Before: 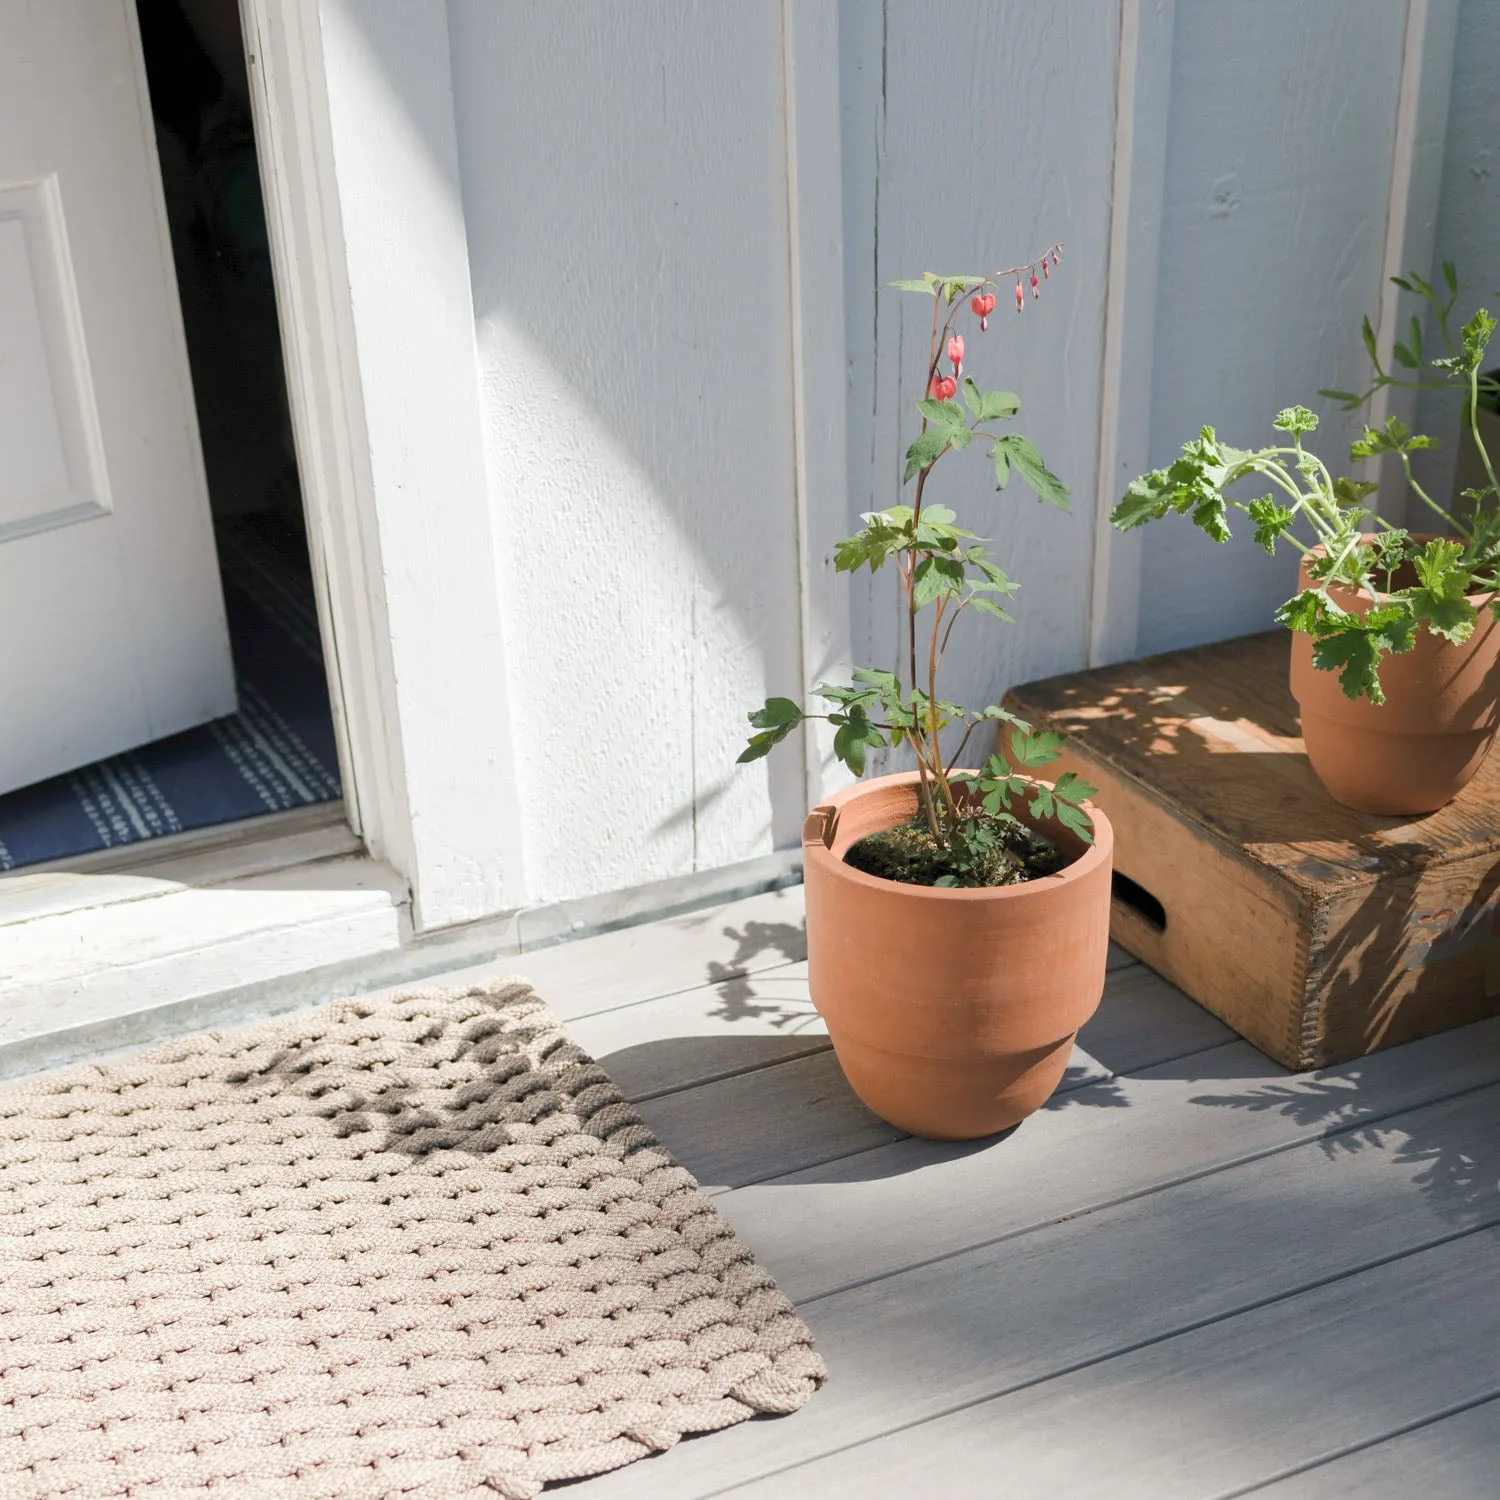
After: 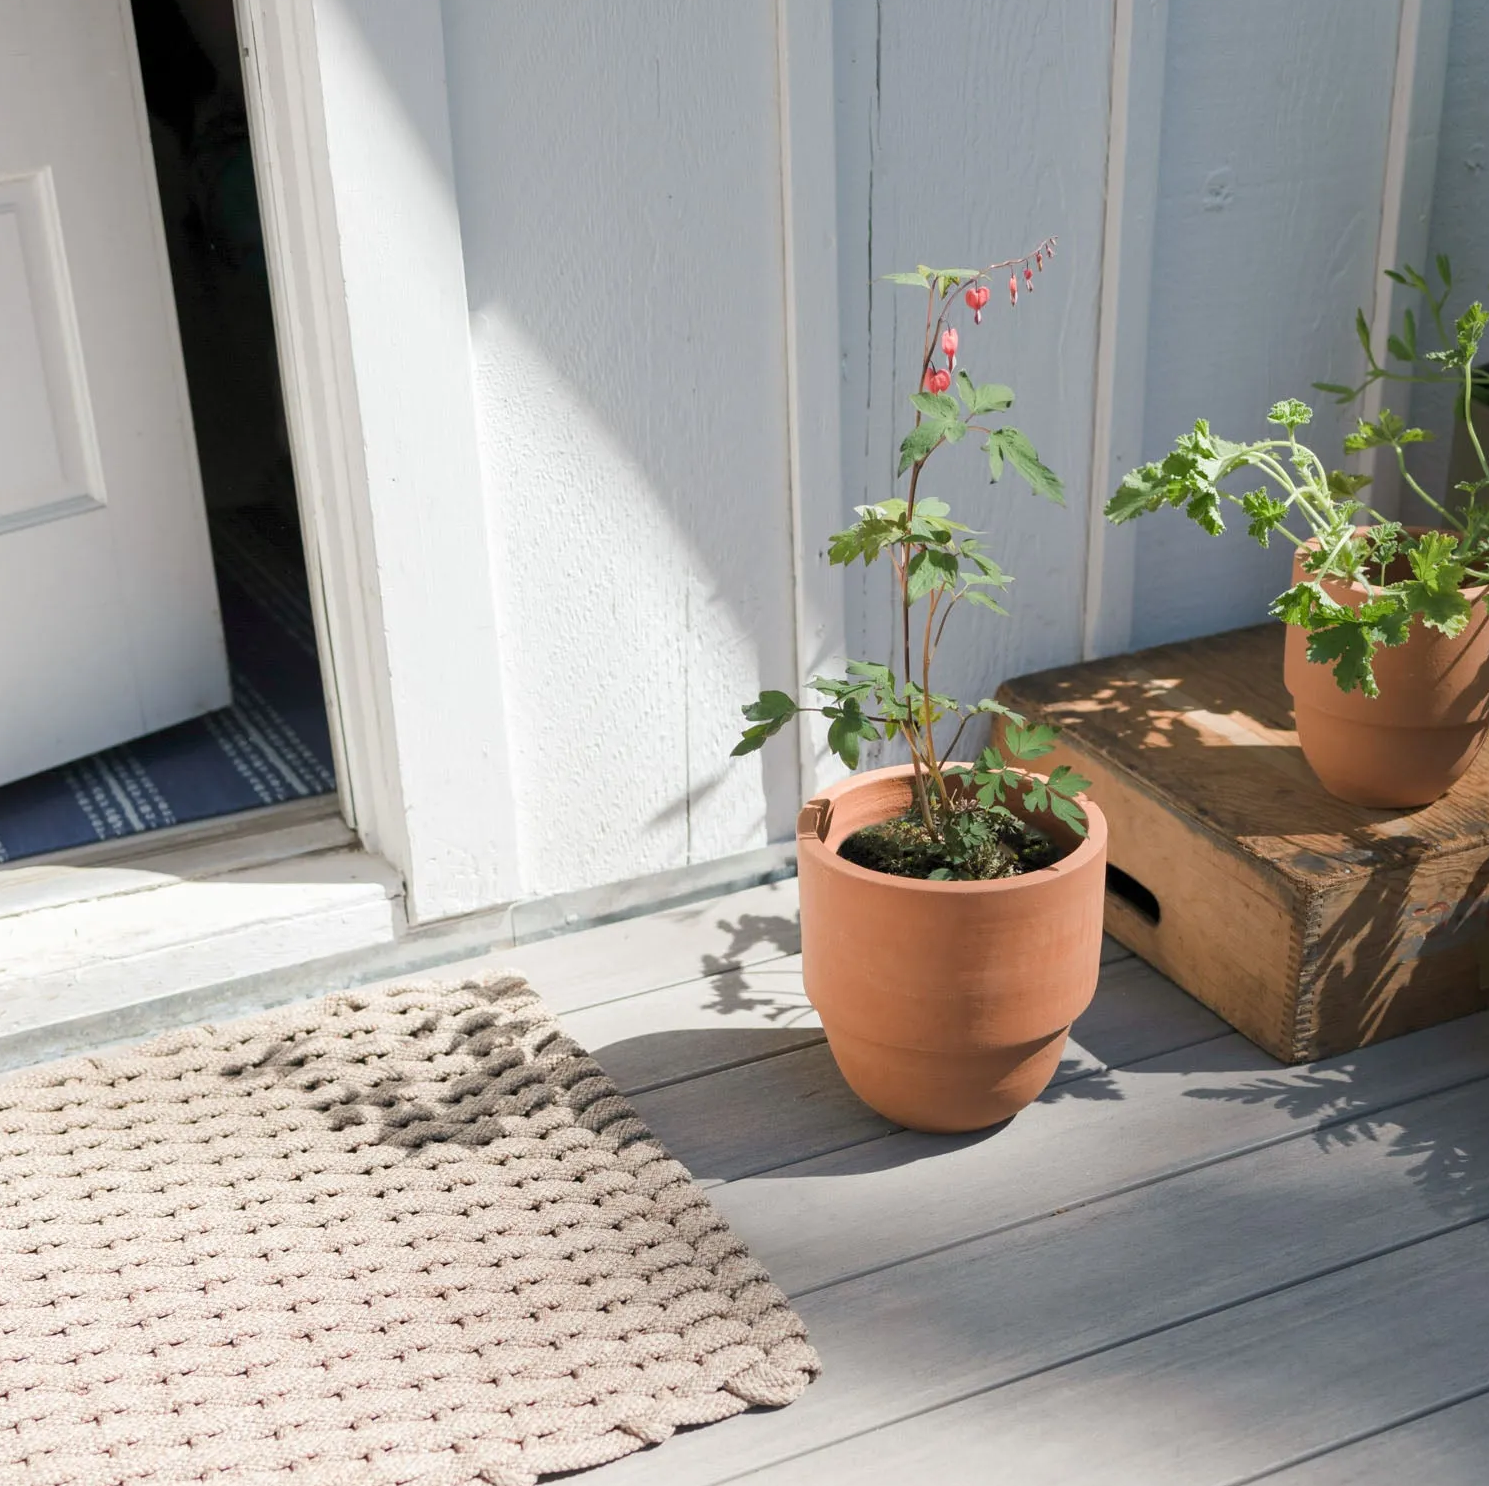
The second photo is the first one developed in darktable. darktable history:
exposure: compensate highlight preservation false
crop: left 0.434%, top 0.485%, right 0.244%, bottom 0.386%
